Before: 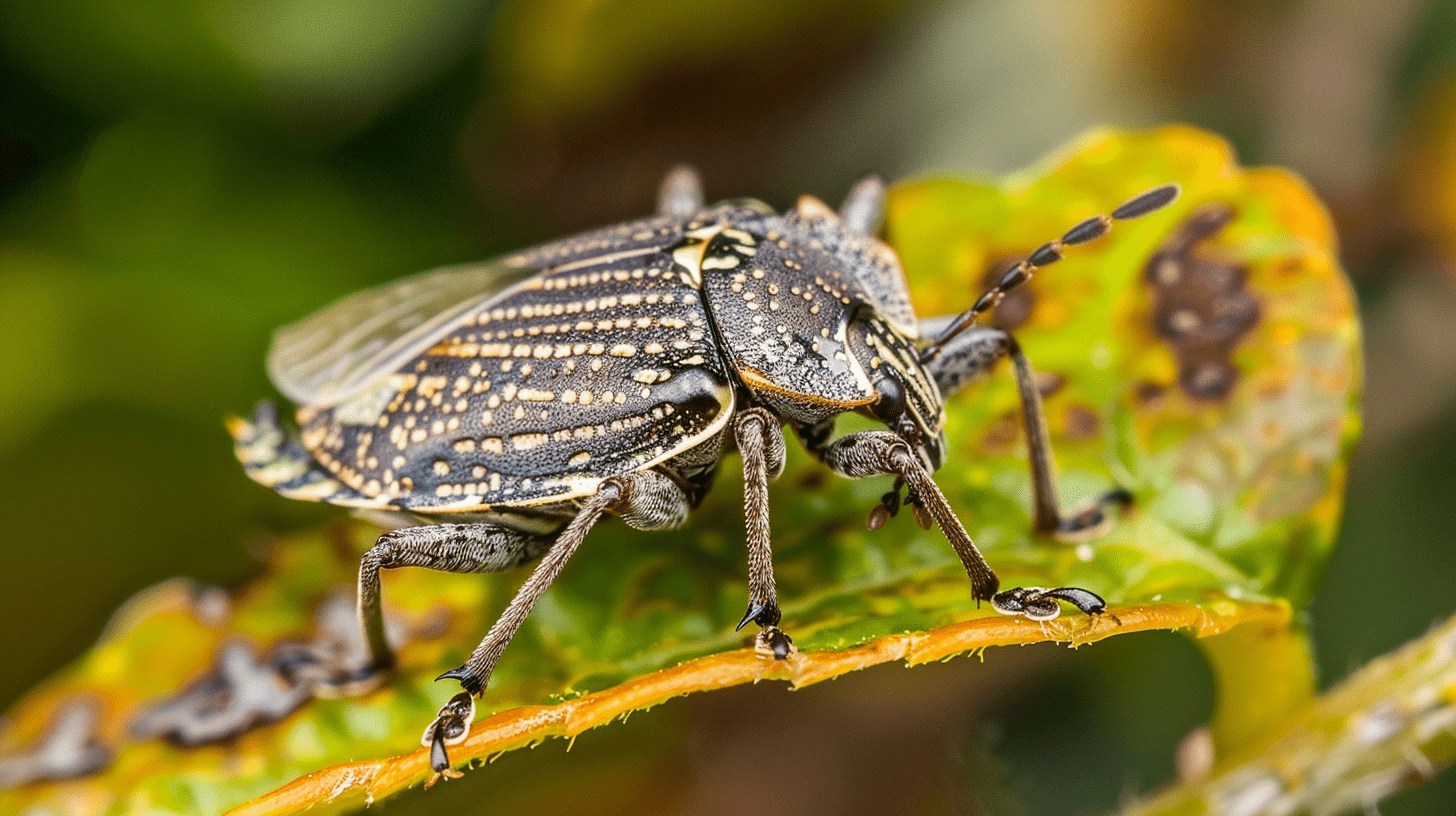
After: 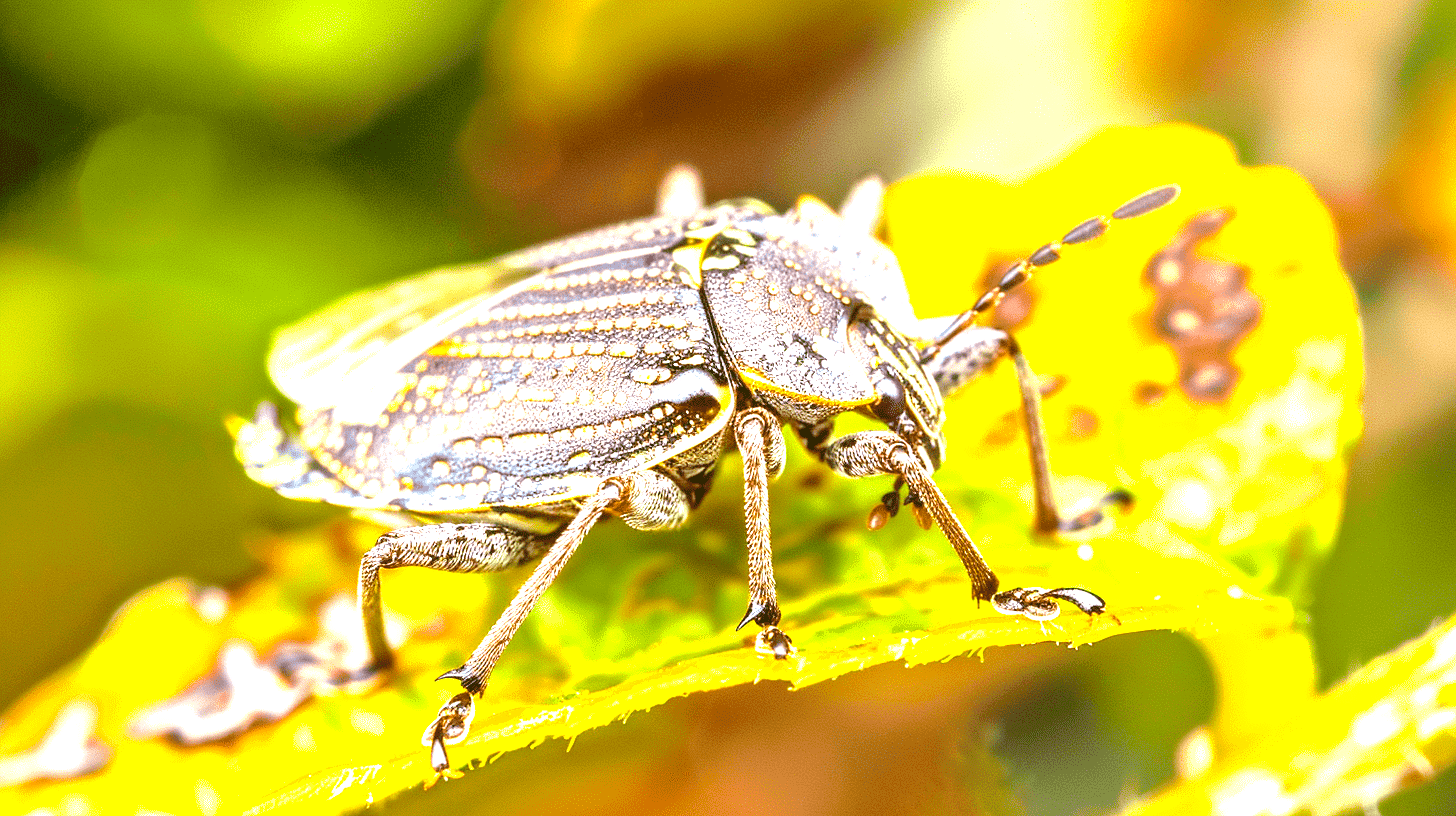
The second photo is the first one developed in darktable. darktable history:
exposure: black level correction 0, exposure 1.975 EV, compensate exposure bias true, compensate highlight preservation false
color balance rgb: perceptual saturation grading › global saturation 25%, perceptual brilliance grading › mid-tones 10%, perceptual brilliance grading › shadows 15%, global vibrance 20%
rgb levels: mode RGB, independent channels, levels [[0, 0.474, 1], [0, 0.5, 1], [0, 0.5, 1]]
